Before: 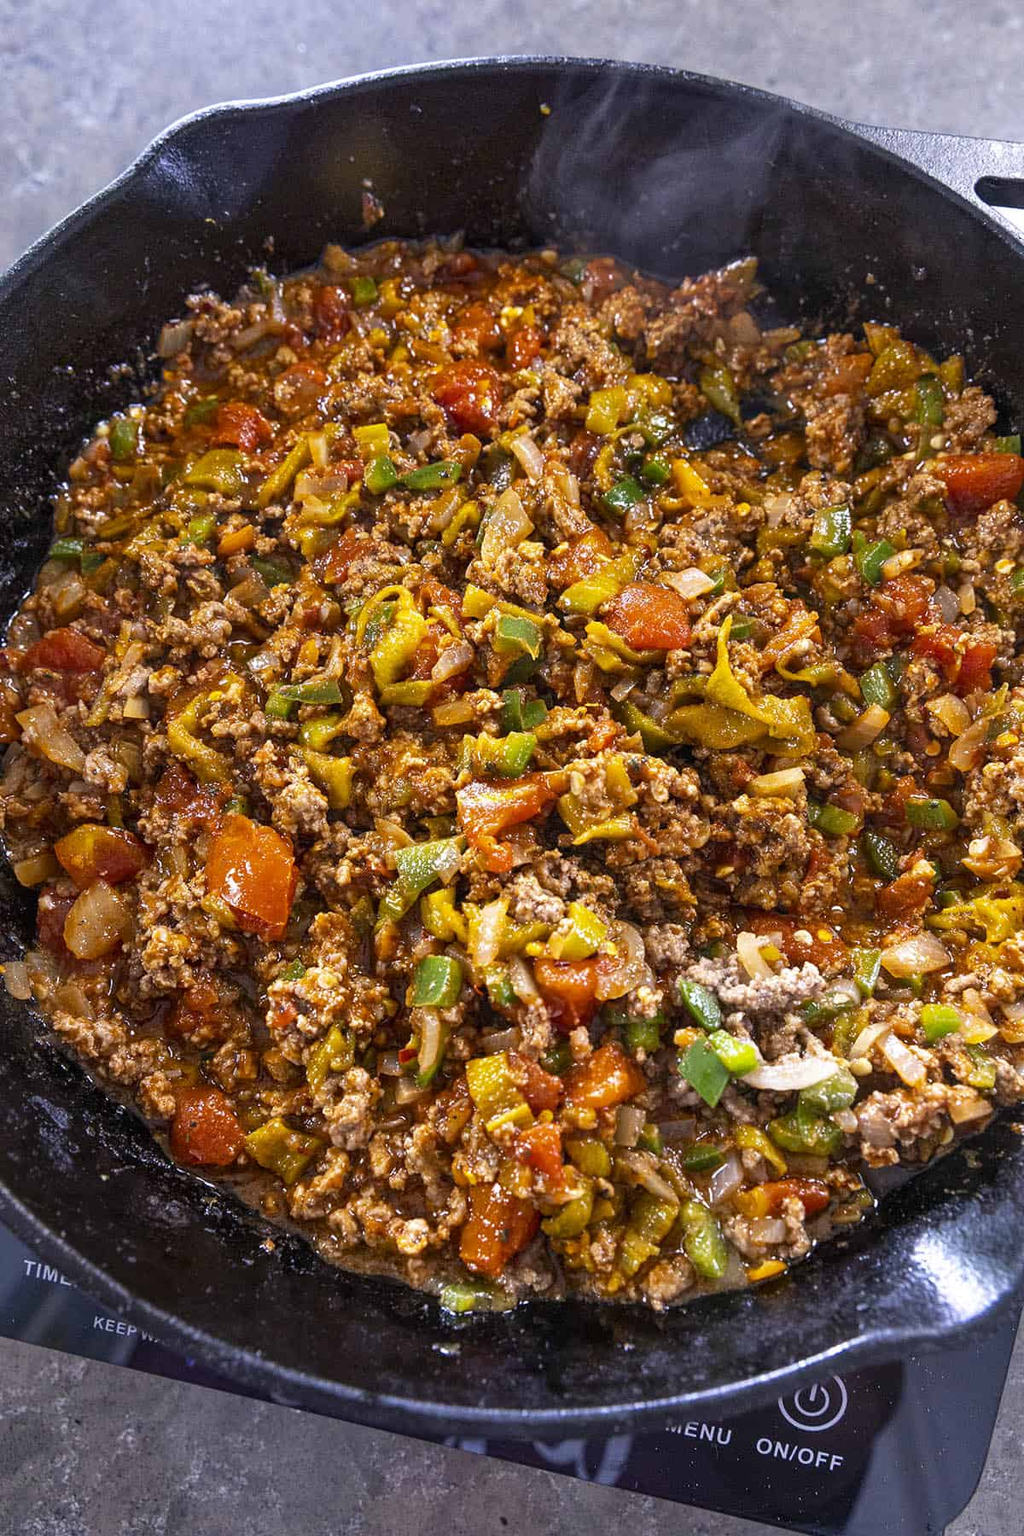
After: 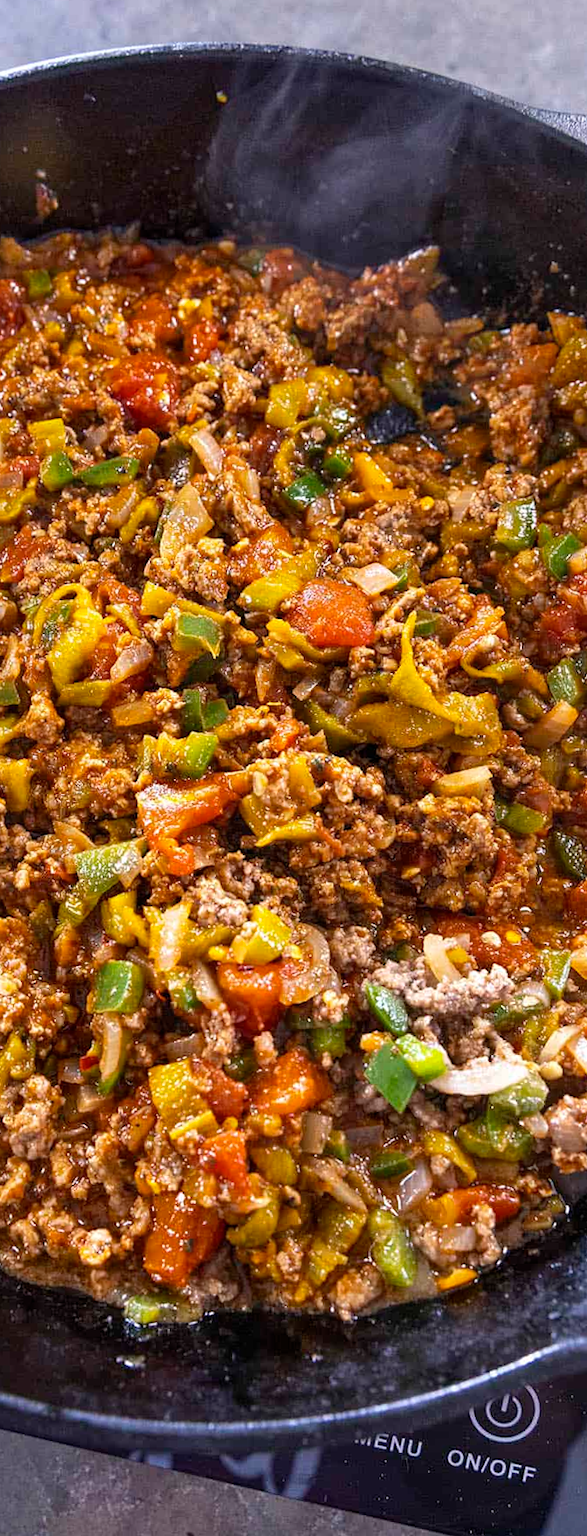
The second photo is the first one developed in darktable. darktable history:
crop: left 31.458%, top 0%, right 11.876%
rotate and perspective: rotation -0.45°, automatic cropping original format, crop left 0.008, crop right 0.992, crop top 0.012, crop bottom 0.988
tone equalizer: on, module defaults
